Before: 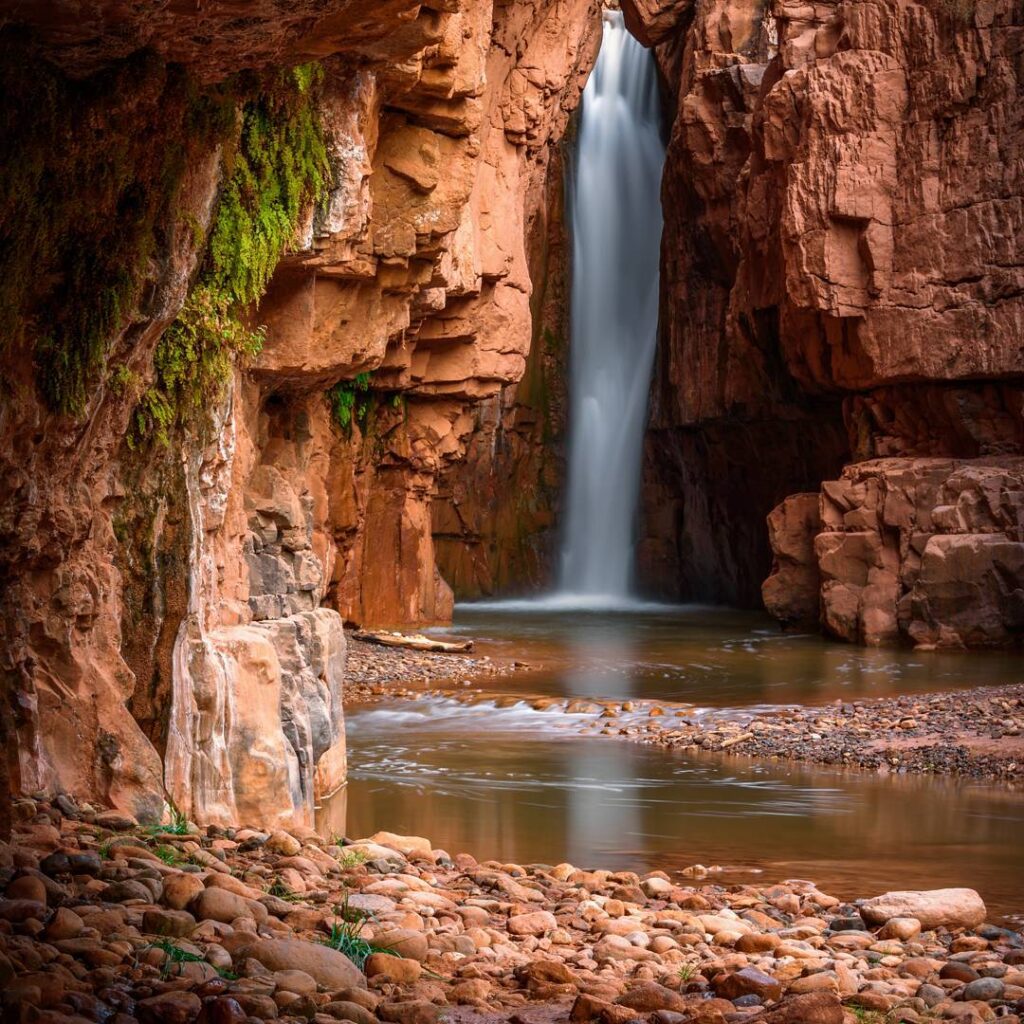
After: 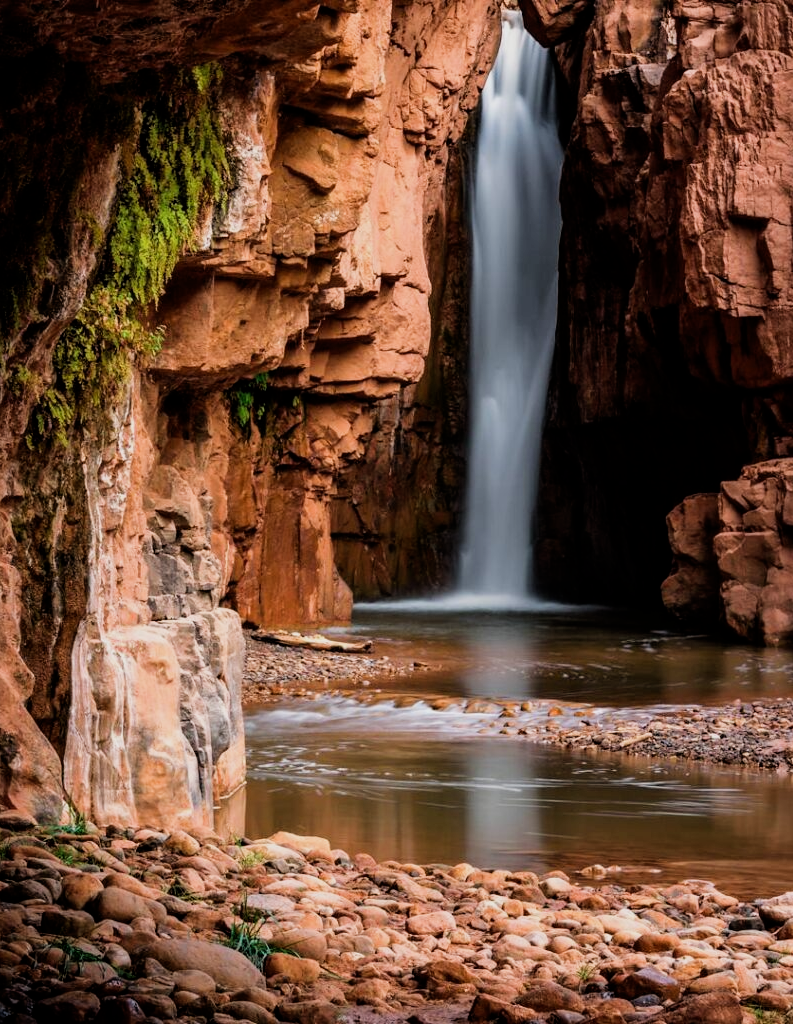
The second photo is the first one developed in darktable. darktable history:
filmic rgb: black relative exposure -5 EV, white relative exposure 3.5 EV, hardness 3.19, contrast 1.2, highlights saturation mix -50%
crop: left 9.88%, right 12.664%
